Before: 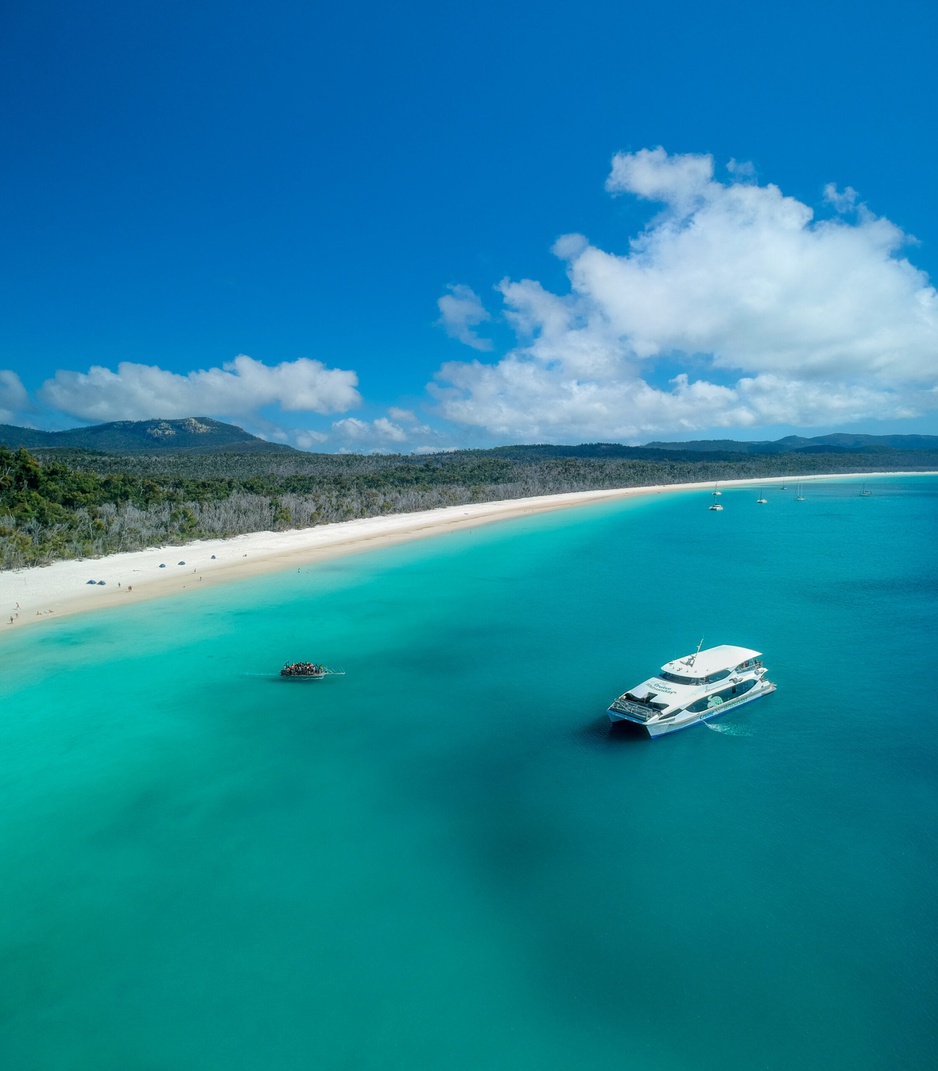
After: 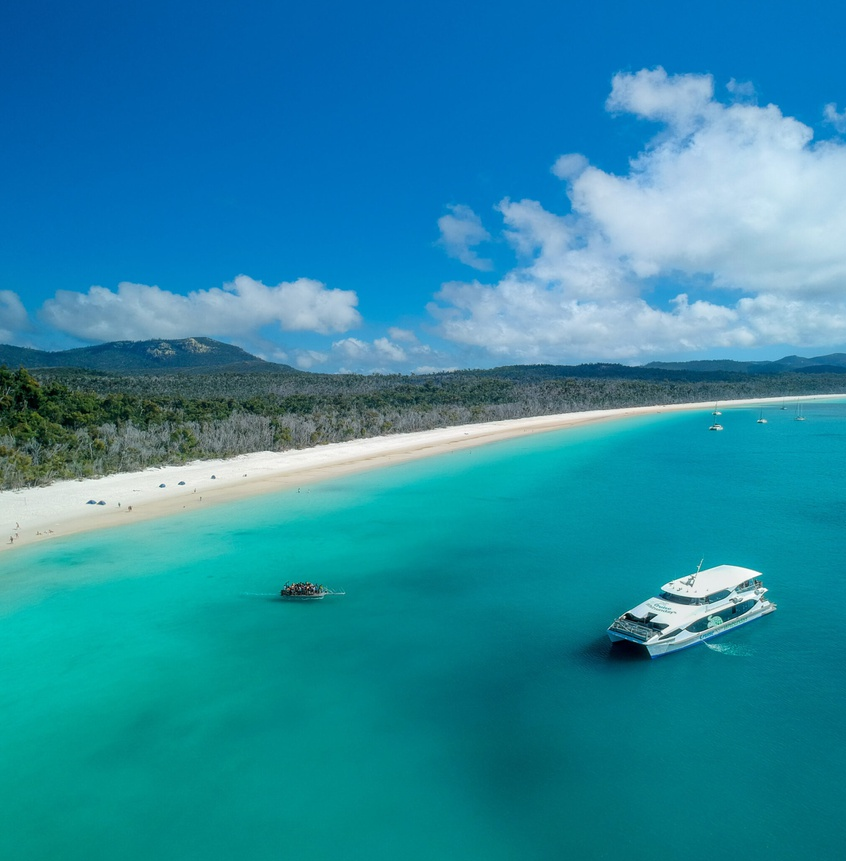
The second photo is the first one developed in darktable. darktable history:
crop: top 7.53%, right 9.741%, bottom 11.99%
